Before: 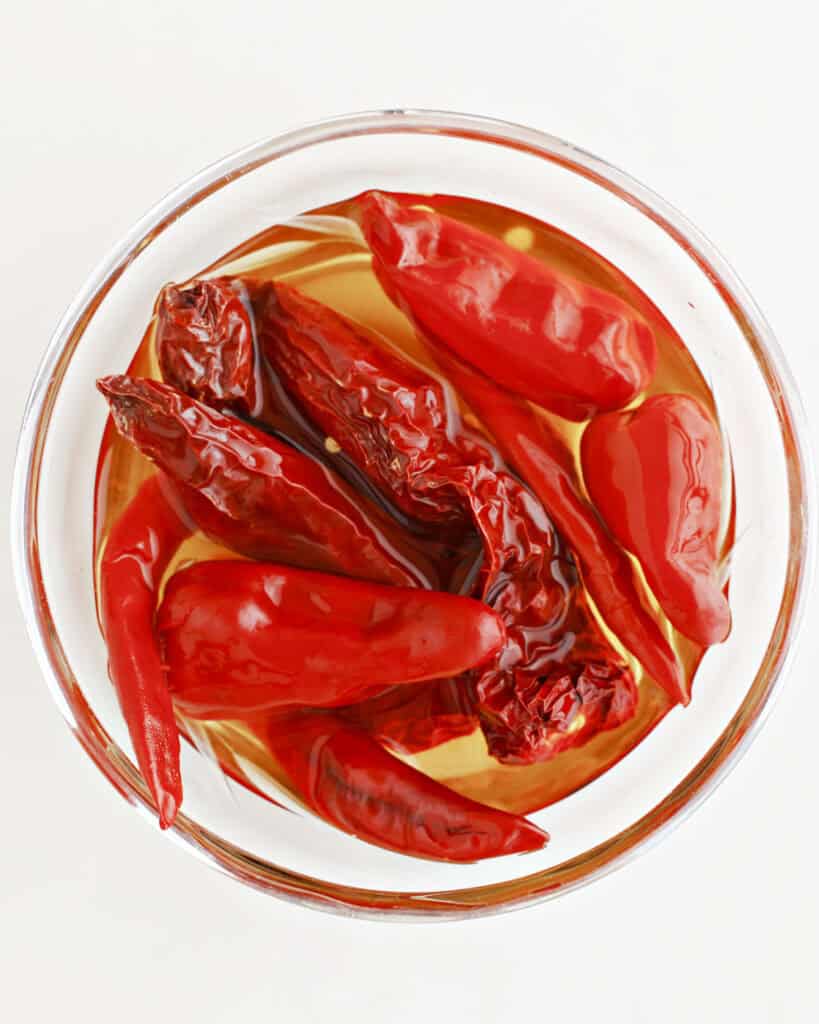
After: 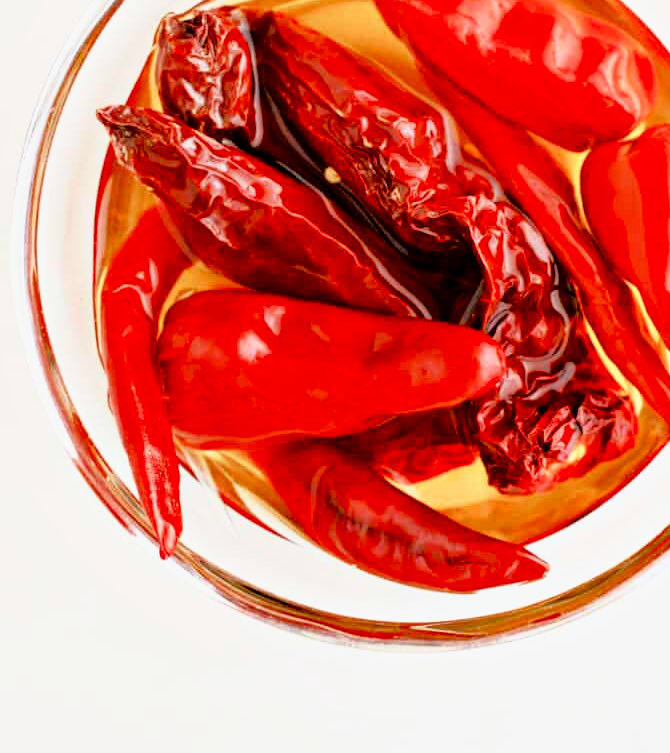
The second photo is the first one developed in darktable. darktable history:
tone curve: curves: ch0 [(0, 0) (0.062, 0.023) (0.168, 0.142) (0.359, 0.44) (0.469, 0.544) (0.634, 0.722) (0.839, 0.909) (0.998, 0.978)]; ch1 [(0, 0) (0.437, 0.453) (0.472, 0.47) (0.502, 0.504) (0.527, 0.546) (0.568, 0.619) (0.608, 0.665) (0.669, 0.748) (0.859, 0.899) (1, 1)]; ch2 [(0, 0) (0.33, 0.301) (0.421, 0.443) (0.473, 0.498) (0.509, 0.5) (0.535, 0.564) (0.575, 0.625) (0.608, 0.676) (1, 1)], color space Lab, linked channels, preserve colors none
crop: top 26.427%, right 17.988%
shadows and highlights: shadows 29.18, highlights -28.87, highlights color adjustment 52.78%, low approximation 0.01, soften with gaussian
base curve: curves: ch0 [(0.017, 0) (0.425, 0.441) (0.844, 0.933) (1, 1)], preserve colors none
